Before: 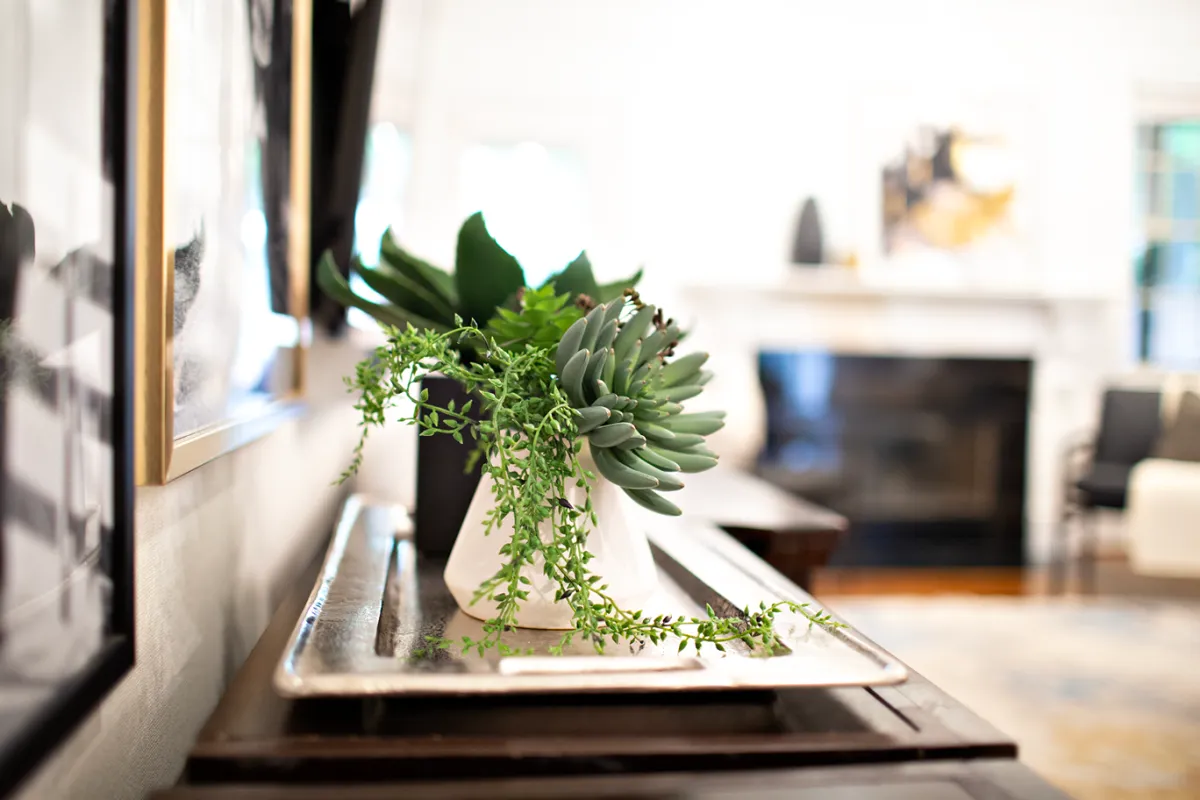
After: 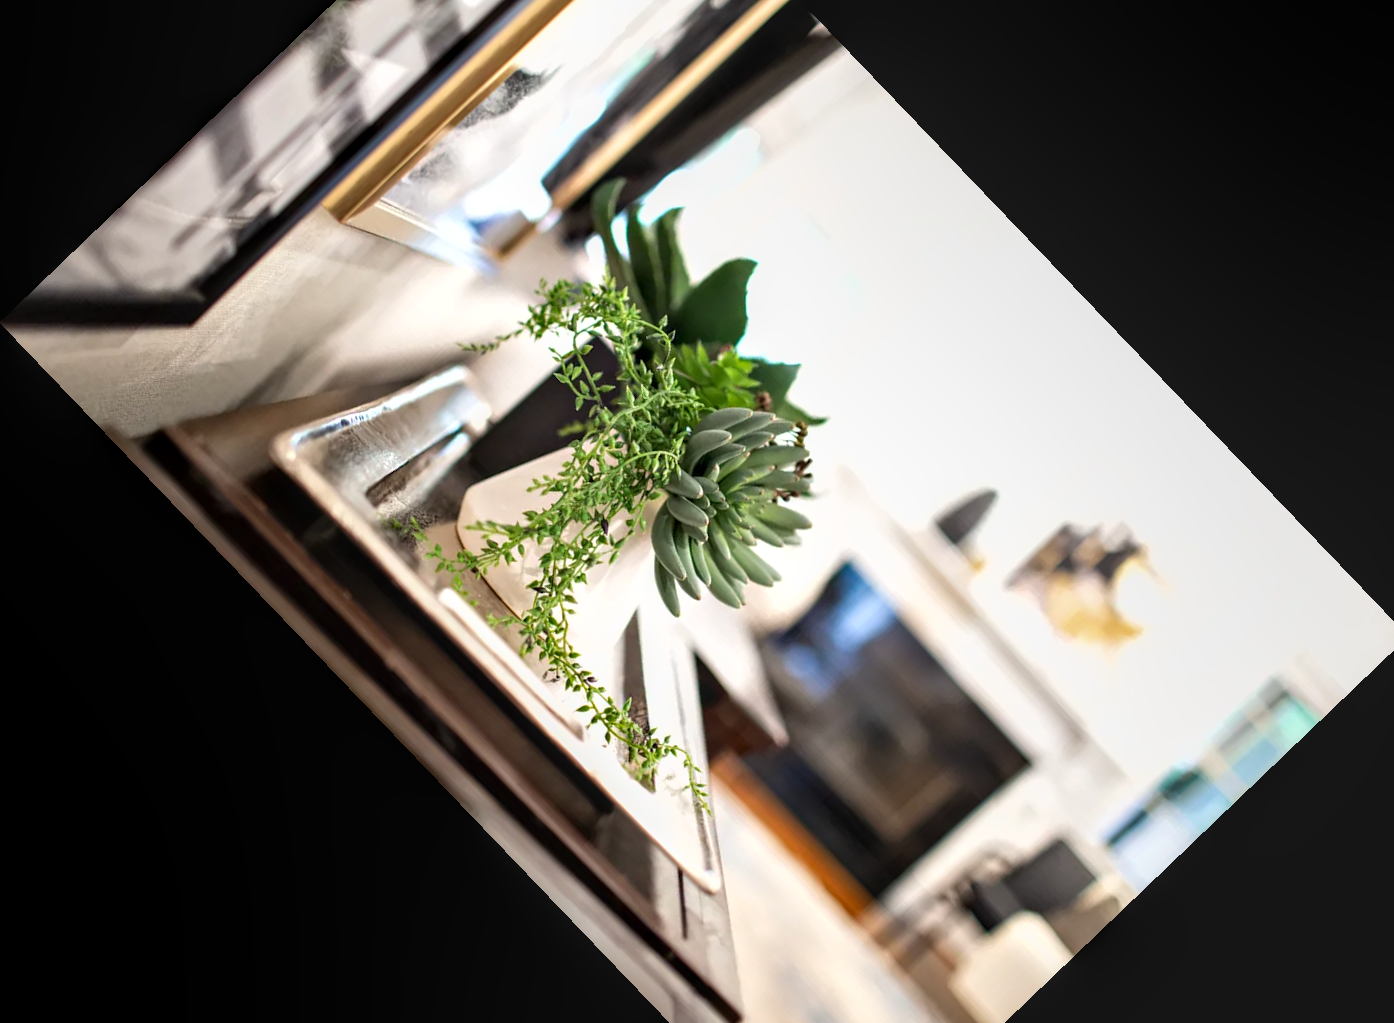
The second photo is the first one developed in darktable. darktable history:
shadows and highlights: shadows 29.32, highlights -29.32, low approximation 0.01, soften with gaussian
crop and rotate: angle -46.26°, top 16.234%, right 0.912%, bottom 11.704%
exposure: exposure 0.131 EV, compensate highlight preservation false
local contrast: detail 130%
